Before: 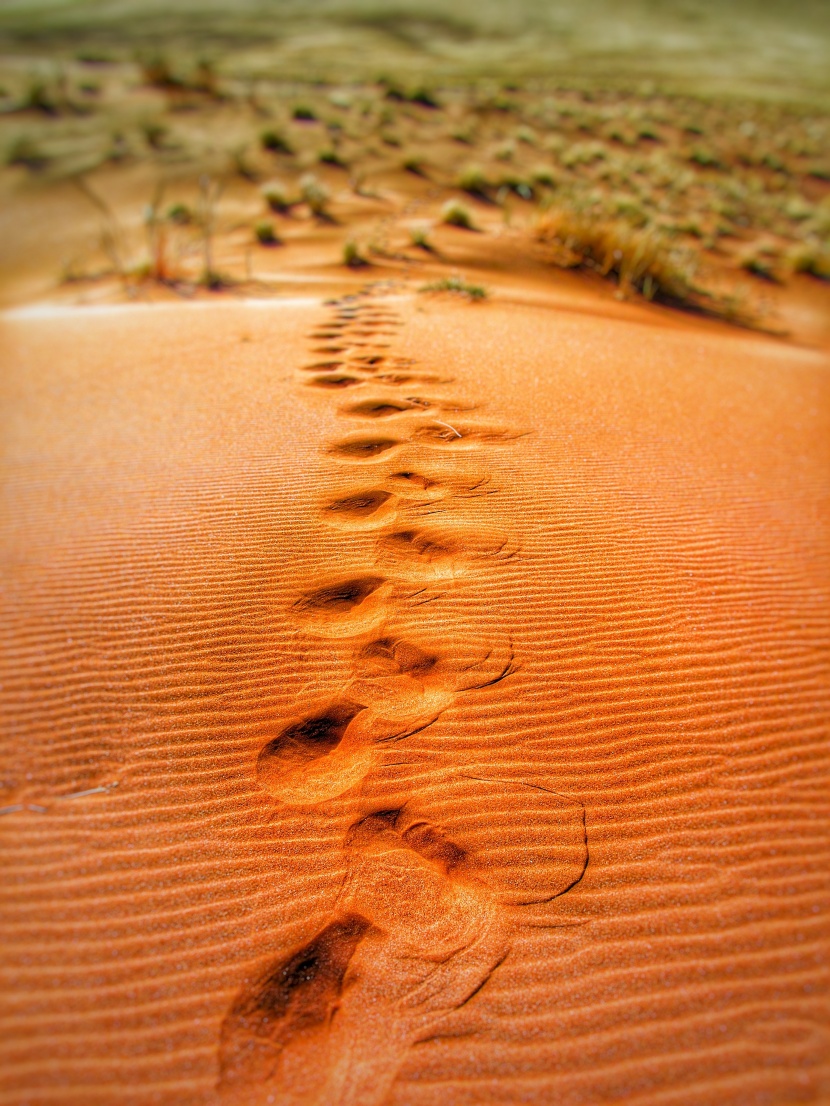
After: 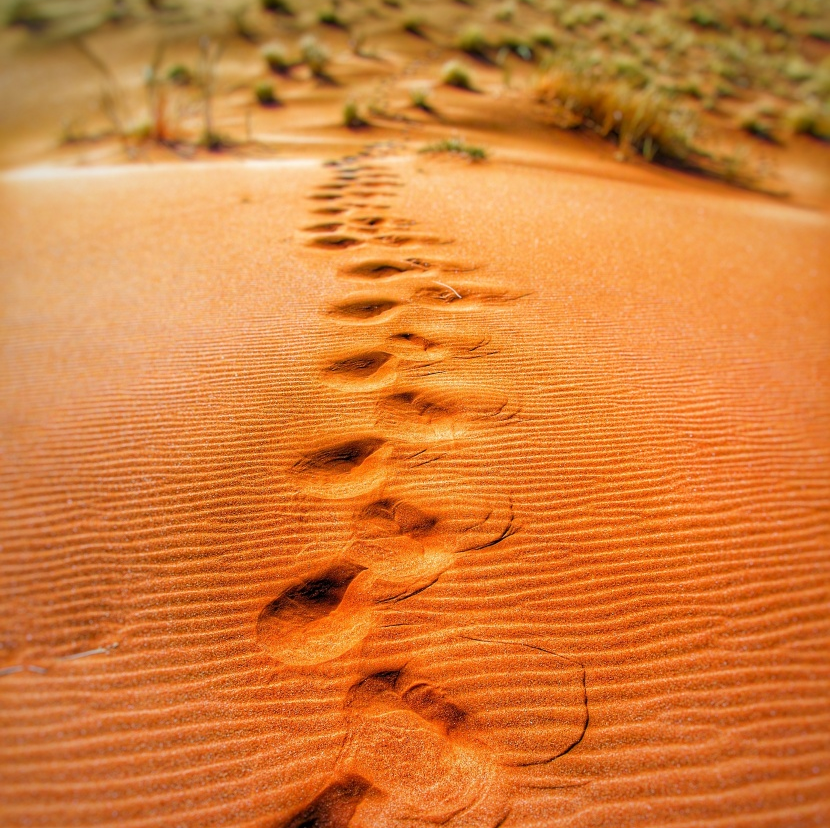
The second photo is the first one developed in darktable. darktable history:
crop and rotate: top 12.6%, bottom 12.498%
